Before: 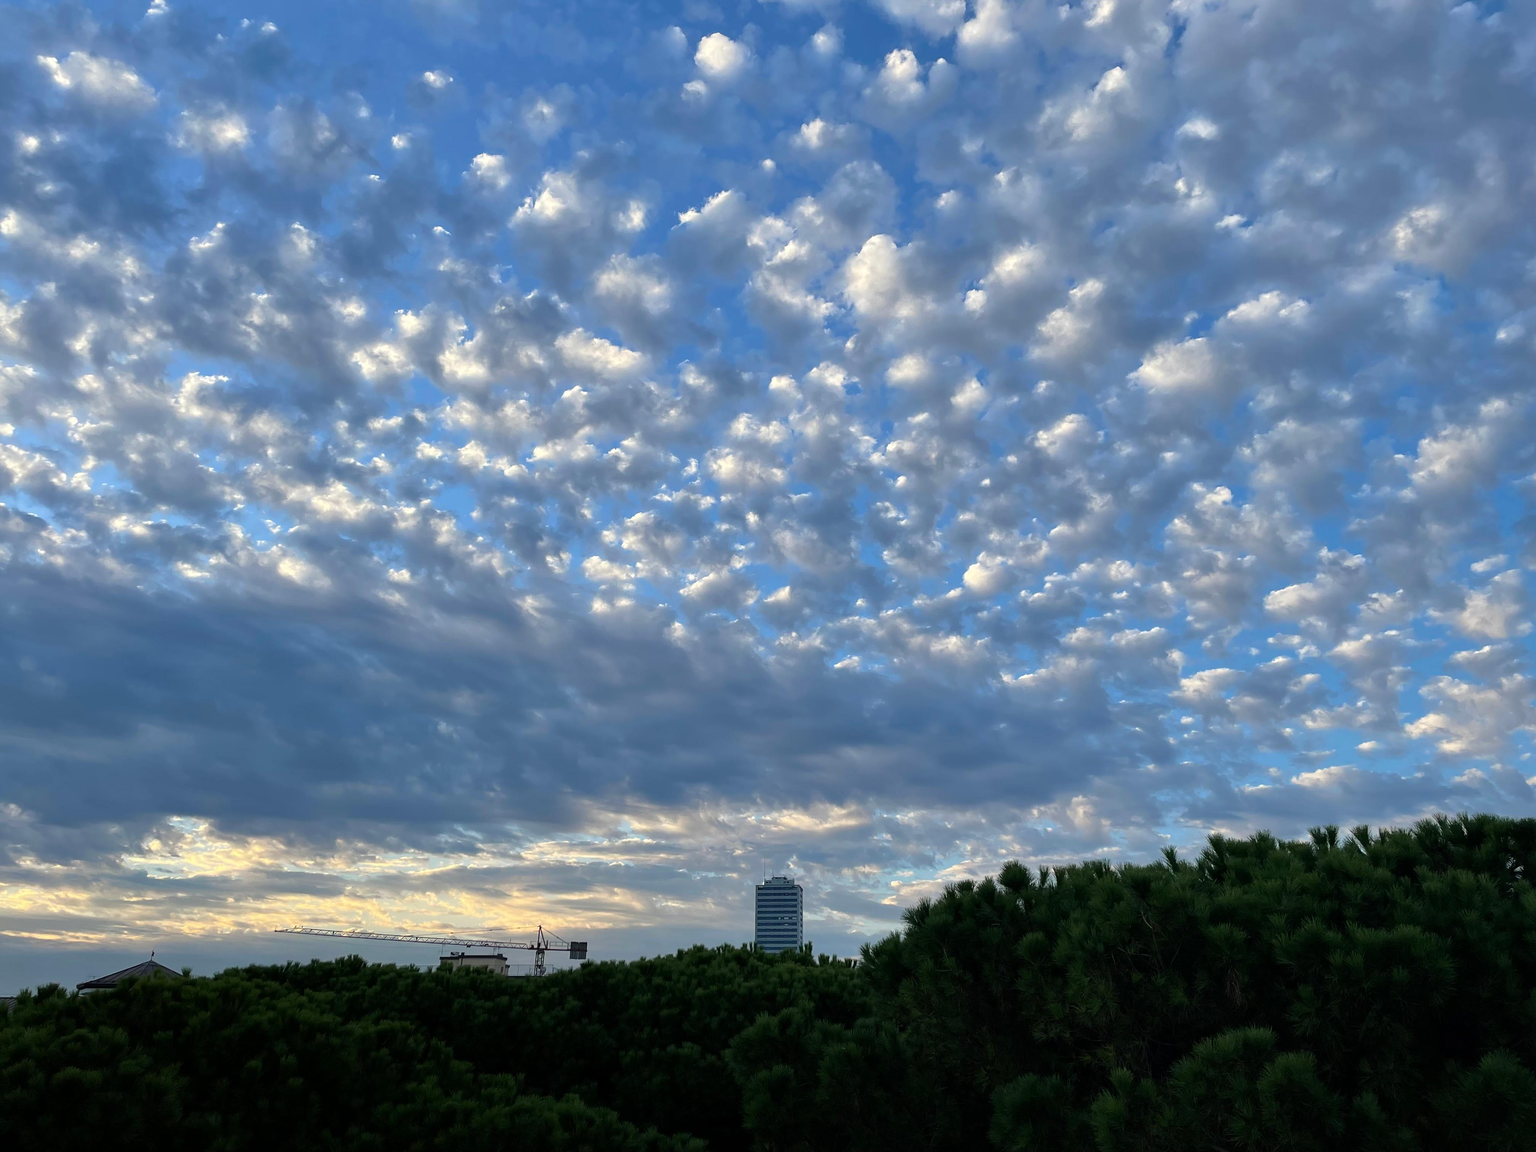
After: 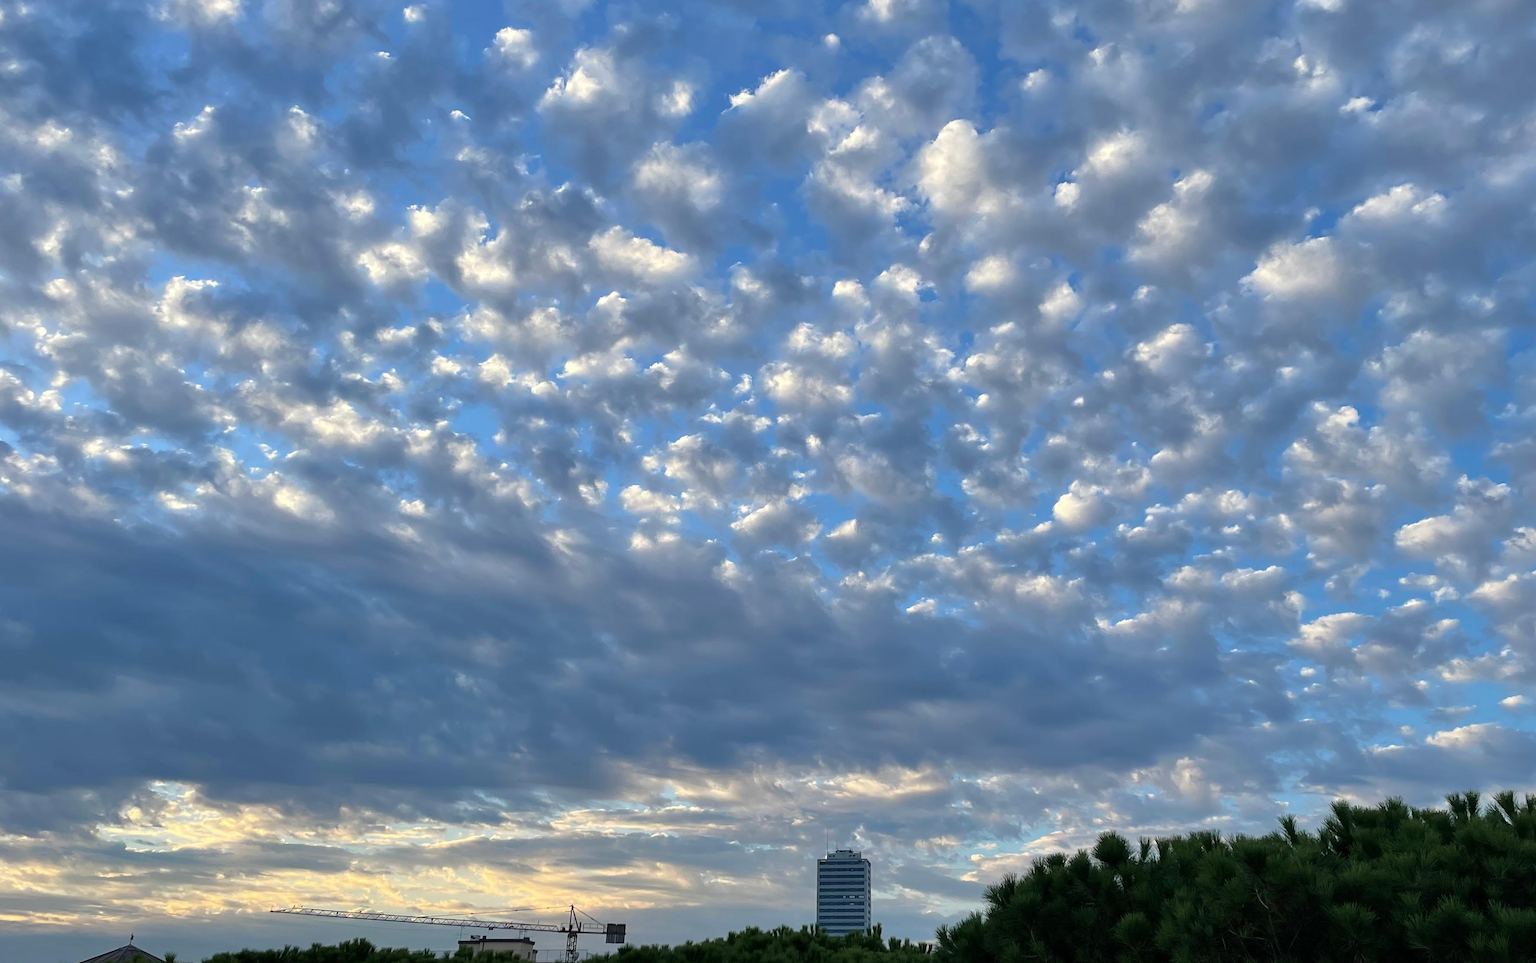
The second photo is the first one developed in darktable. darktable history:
bloom: size 3%, threshold 100%, strength 0%
crop and rotate: left 2.425%, top 11.305%, right 9.6%, bottom 15.08%
shadows and highlights: shadows 20.55, highlights -20.99, soften with gaussian
